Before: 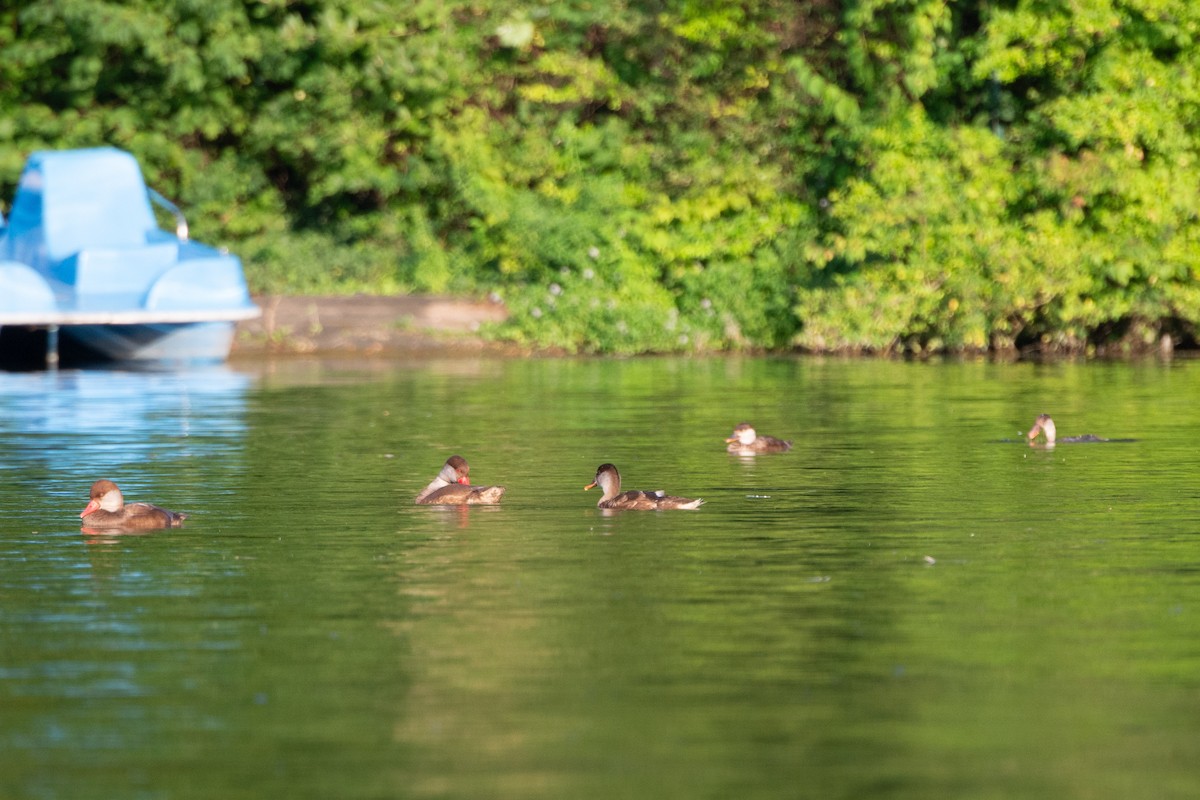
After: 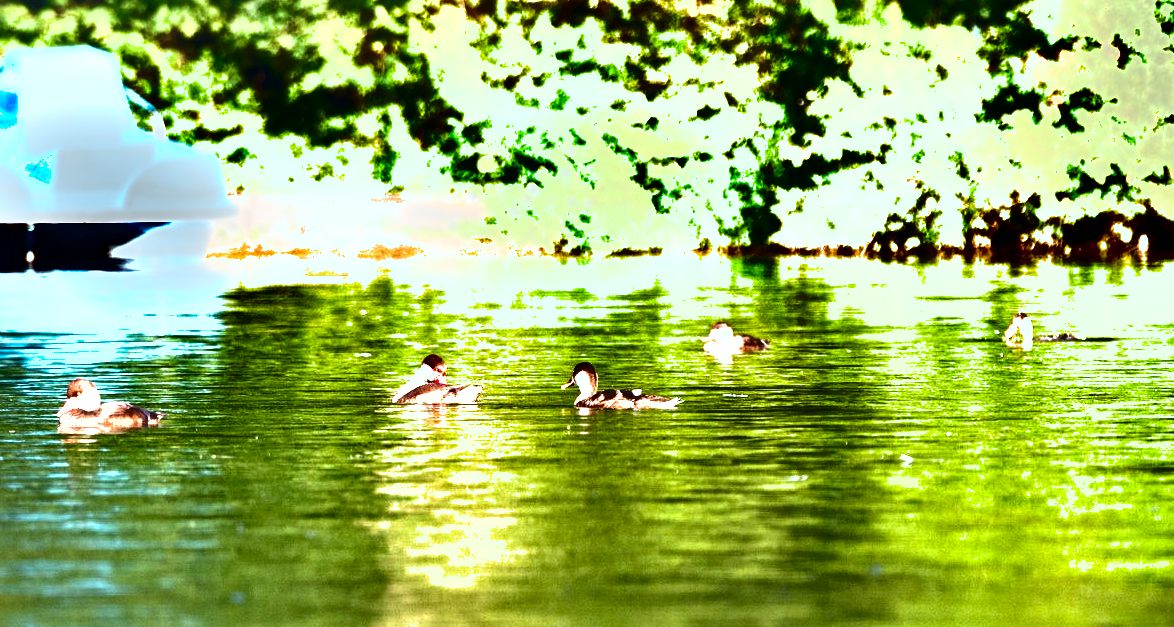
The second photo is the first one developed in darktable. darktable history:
color correction: highlights a* -12.94, highlights b* -17.37, saturation 0.705
color balance rgb: highlights gain › chroma 2.981%, highlights gain › hue 60.02°, global offset › chroma 0.136%, global offset › hue 253.31°, linear chroma grading › global chroma 25.353%, perceptual saturation grading › global saturation 0.937%, perceptual brilliance grading › highlights 2.471%
crop and rotate: left 1.931%, top 12.687%, right 0.231%, bottom 8.855%
exposure: black level correction 0, exposure 1.884 EV, compensate exposure bias true, compensate highlight preservation false
shadows and highlights: radius 106.3, shadows 41.09, highlights -72.87, low approximation 0.01, soften with gaussian
